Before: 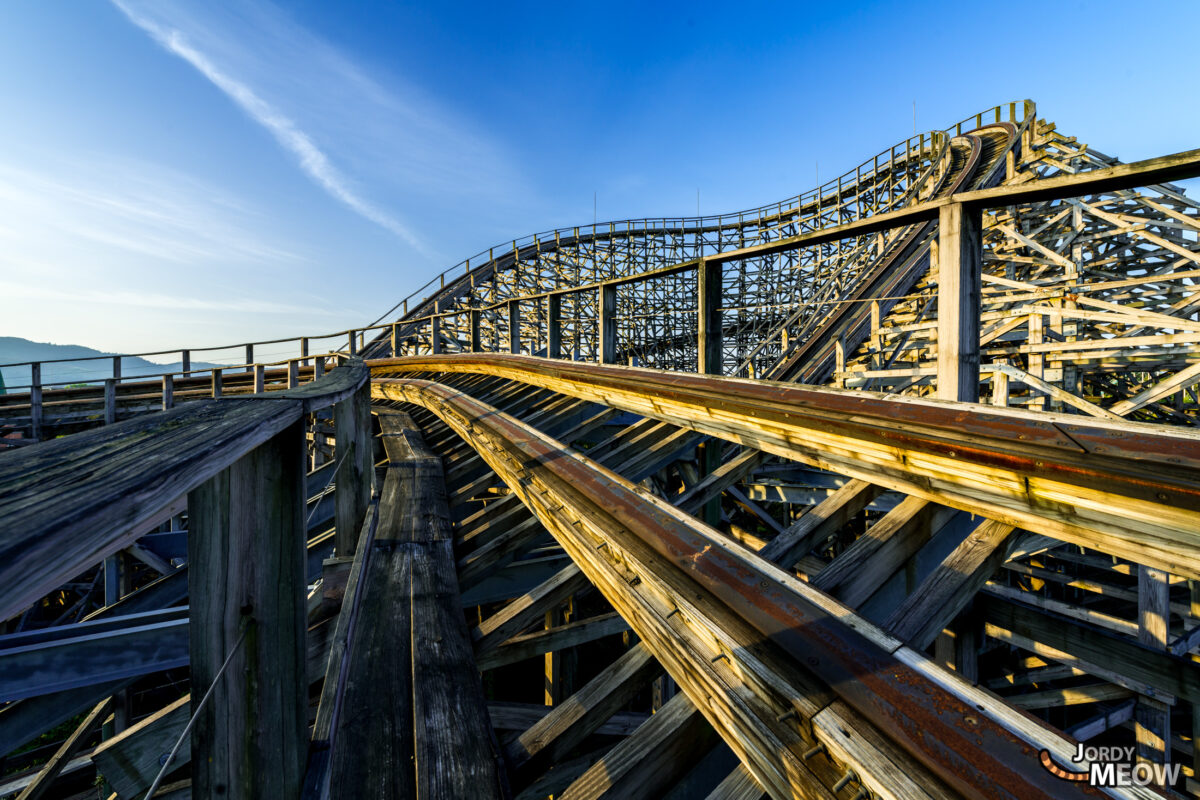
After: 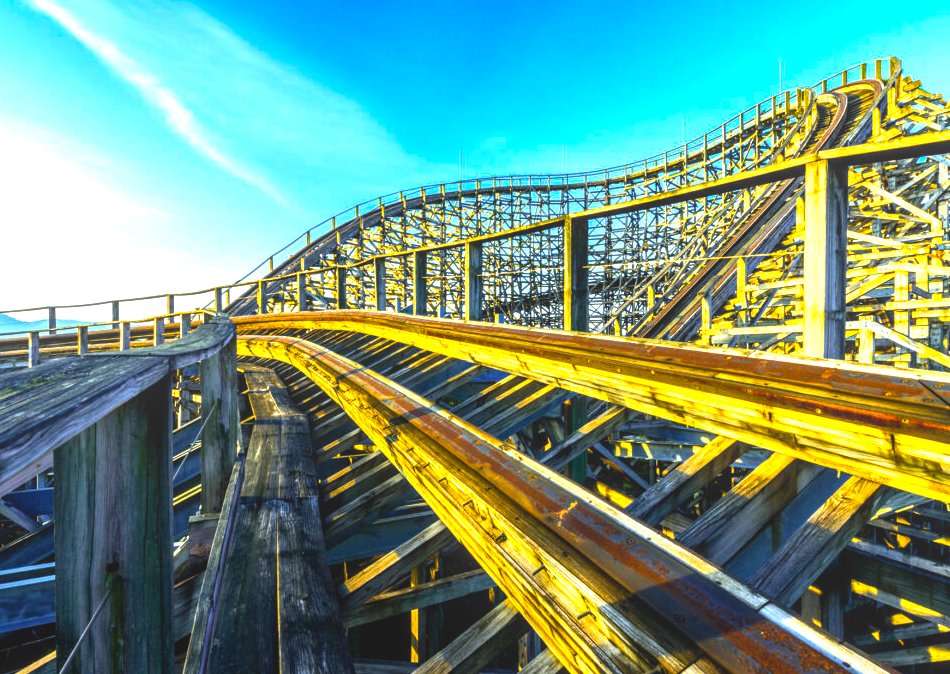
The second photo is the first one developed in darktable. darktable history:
crop: left 11.225%, top 5.381%, right 9.565%, bottom 10.314%
color balance rgb: linear chroma grading › shadows -10%, linear chroma grading › global chroma 20%, perceptual saturation grading › global saturation 15%, perceptual brilliance grading › global brilliance 30%, perceptual brilliance grading › highlights 12%, perceptual brilliance grading › mid-tones 24%, global vibrance 20%
local contrast: highlights 48%, shadows 0%, detail 100%
